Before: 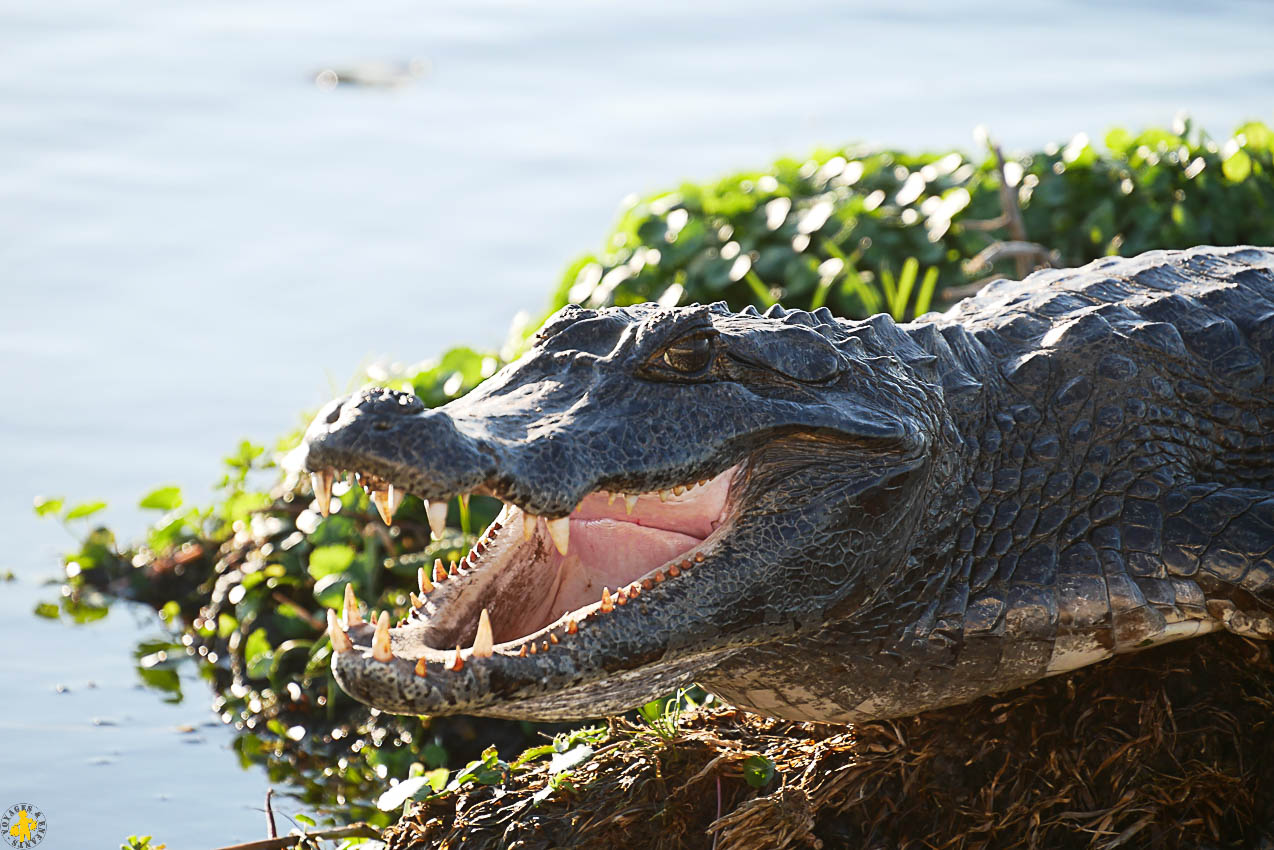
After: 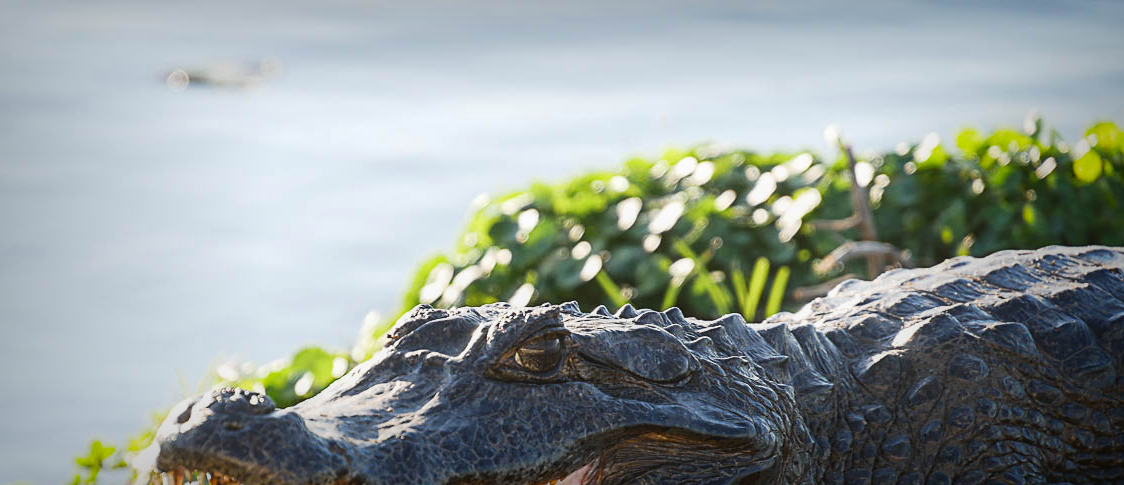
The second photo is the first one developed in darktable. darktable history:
crop and rotate: left 11.738%, bottom 42.873%
contrast brightness saturation: saturation -0.059
vignetting: fall-off start 52.27%, saturation 0.366, automatic ratio true, width/height ratio 1.313, shape 0.217, unbound false
levels: levels [0, 0.499, 1]
local contrast: detail 110%
